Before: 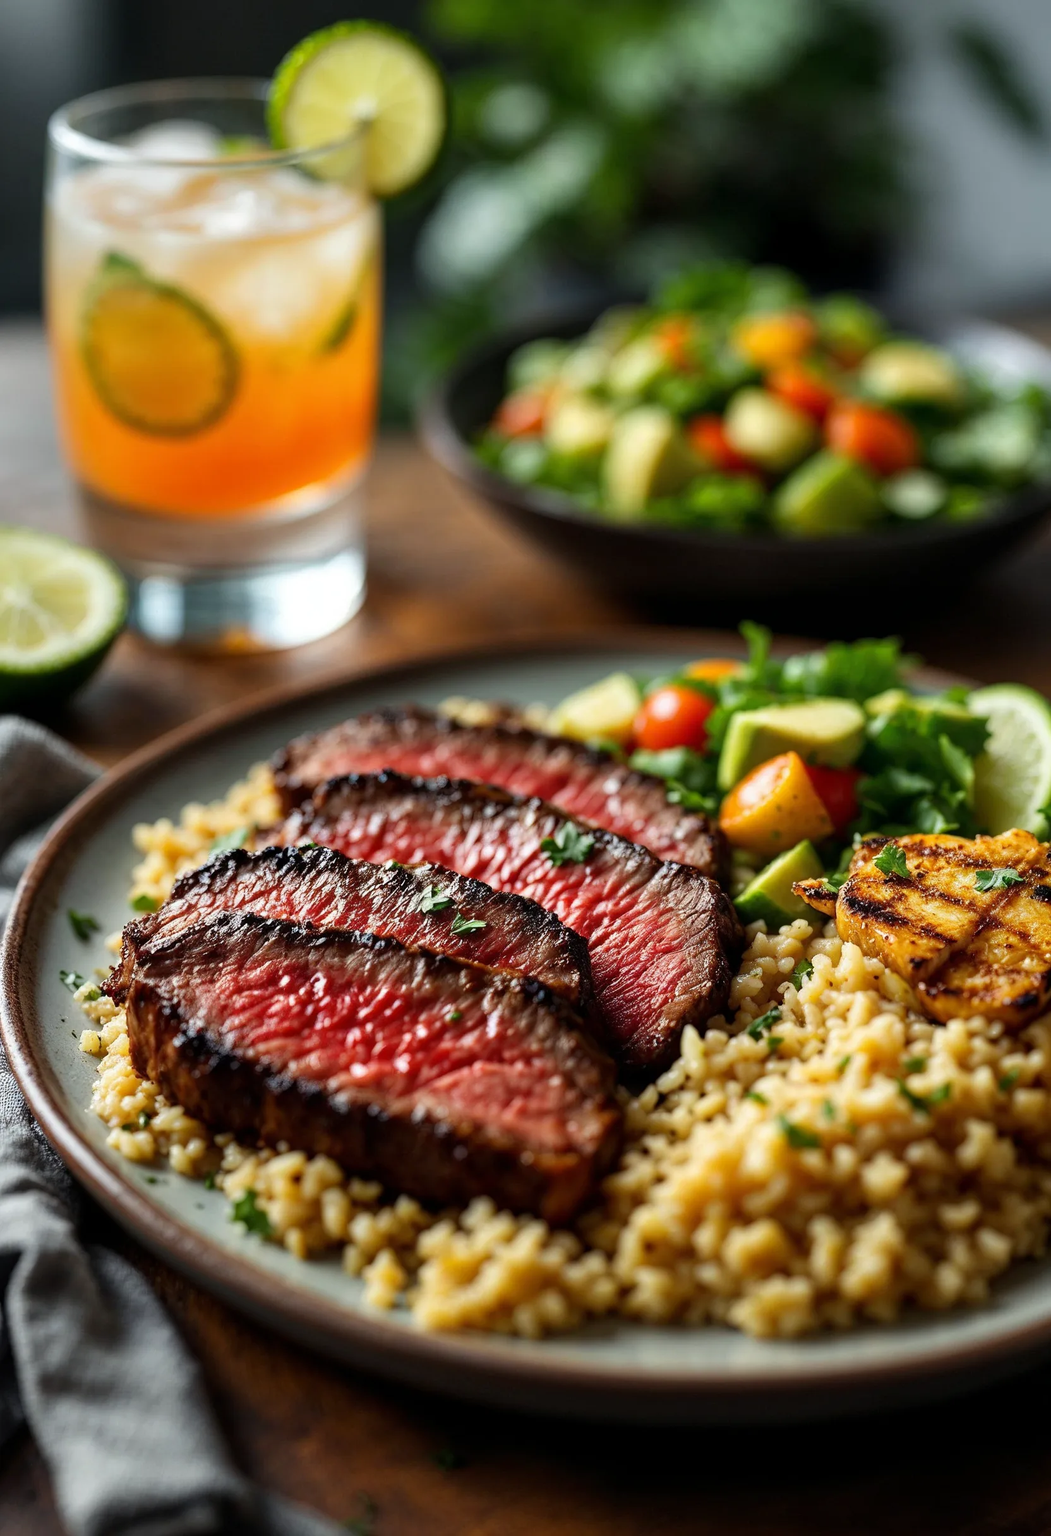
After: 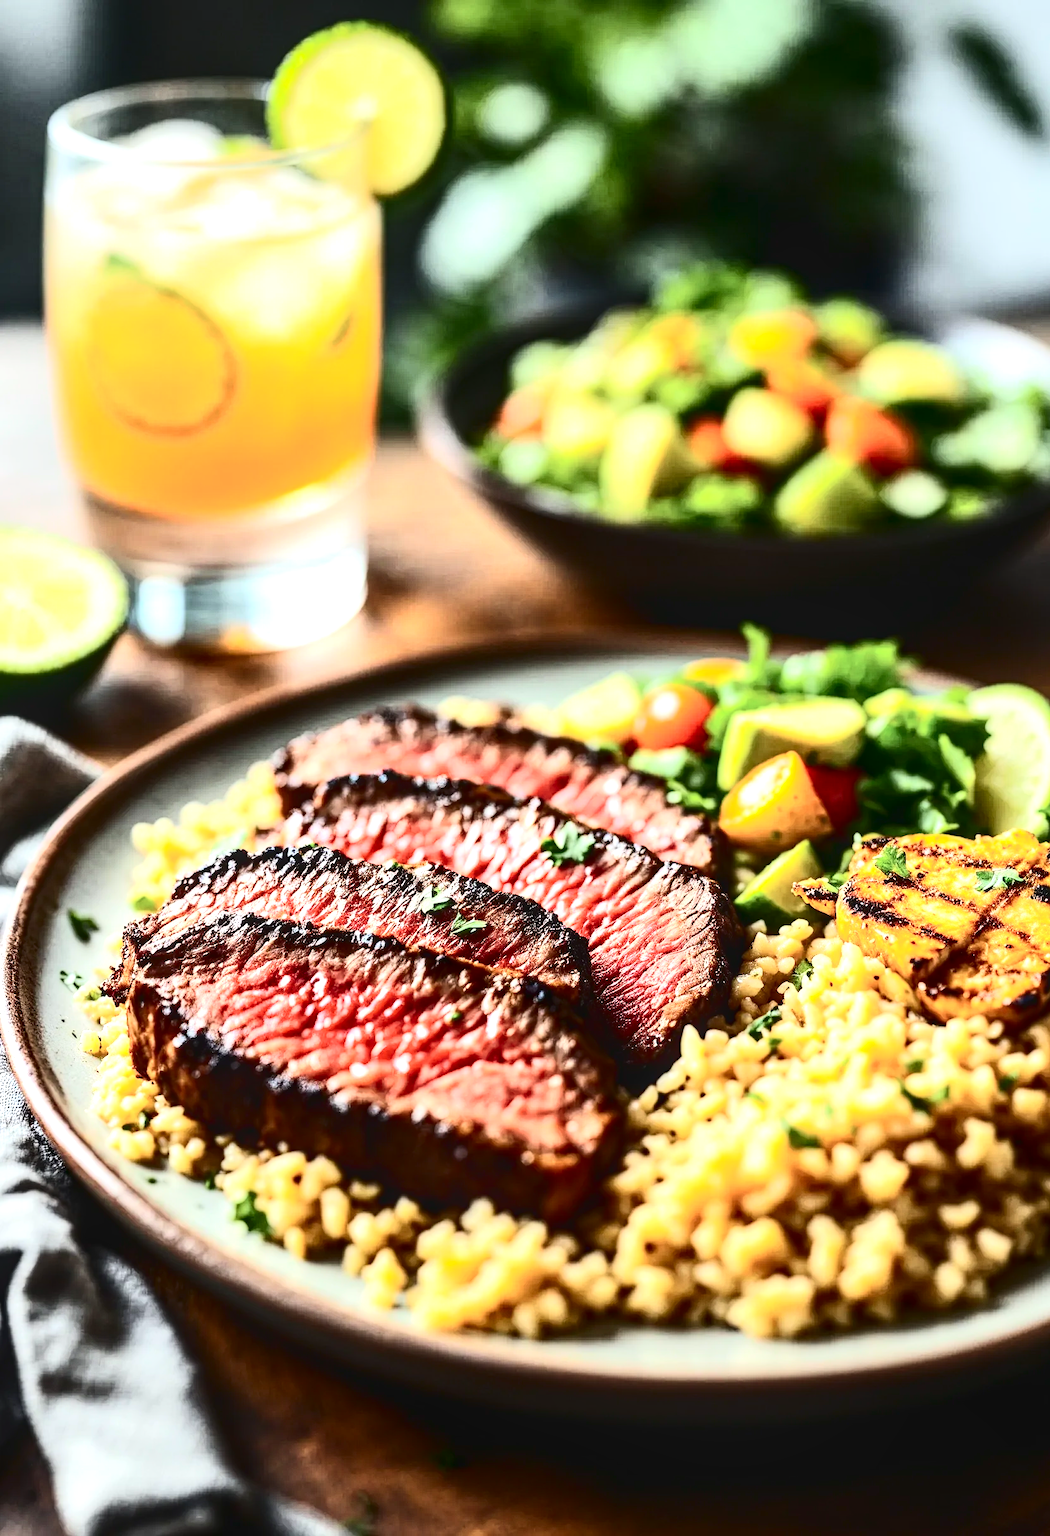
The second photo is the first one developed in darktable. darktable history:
local contrast: on, module defaults
contrast brightness saturation: contrast 0.509, saturation -0.08
exposure: black level correction 0, exposure 1.461 EV, compensate exposure bias true, compensate highlight preservation false
tone curve: color space Lab, independent channels, preserve colors none
